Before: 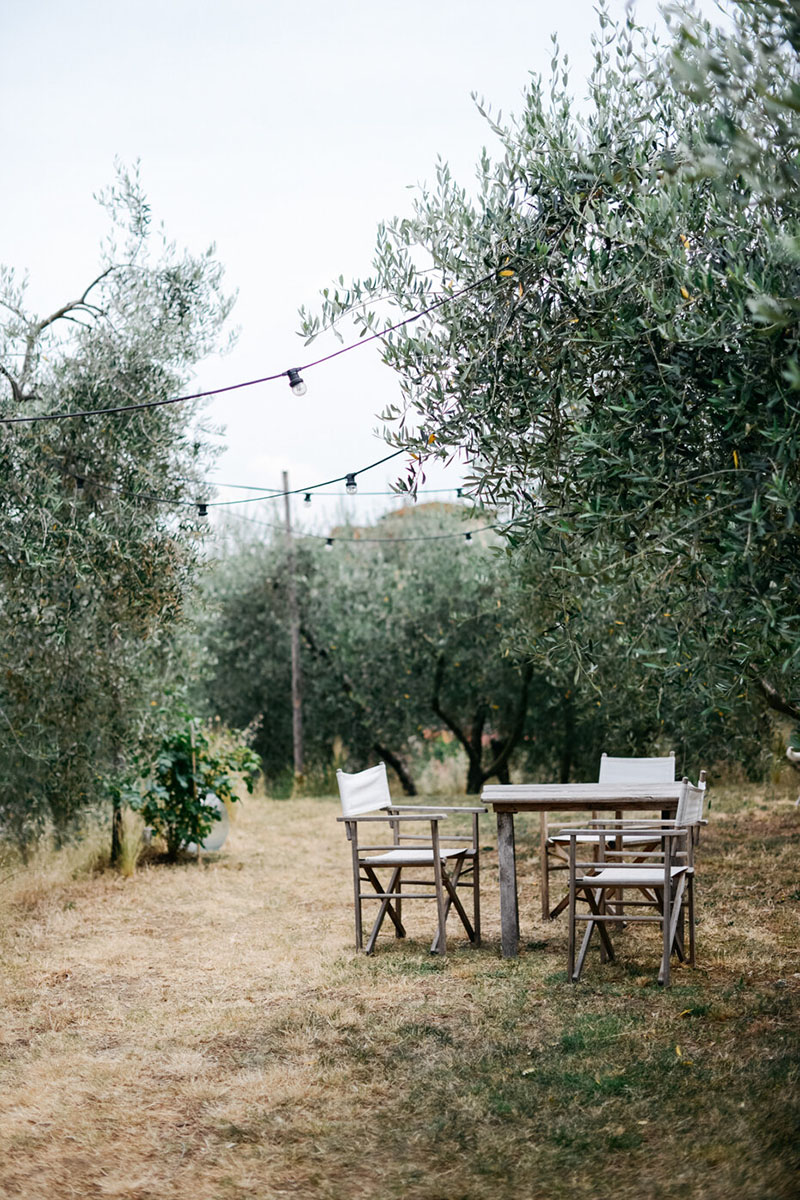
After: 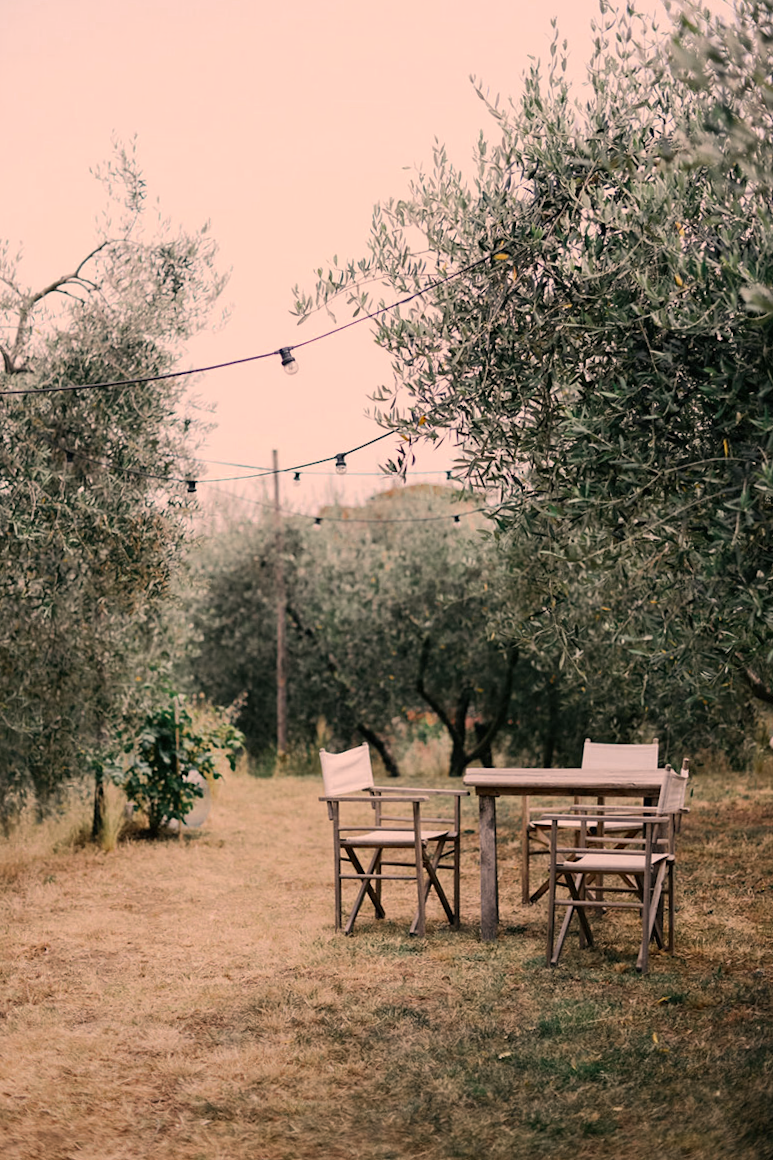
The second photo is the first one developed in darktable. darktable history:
crop and rotate: angle -1.3°
color correction: highlights a* 17.62, highlights b* 19.01
color zones: curves: ch0 [(0, 0.5) (0.125, 0.4) (0.25, 0.5) (0.375, 0.4) (0.5, 0.4) (0.625, 0.35) (0.75, 0.35) (0.875, 0.5)]; ch1 [(0, 0.35) (0.125, 0.45) (0.25, 0.35) (0.375, 0.35) (0.5, 0.35) (0.625, 0.35) (0.75, 0.45) (0.875, 0.35)]; ch2 [(0, 0.6) (0.125, 0.5) (0.25, 0.5) (0.375, 0.6) (0.5, 0.6) (0.625, 0.5) (0.75, 0.5) (0.875, 0.5)]
